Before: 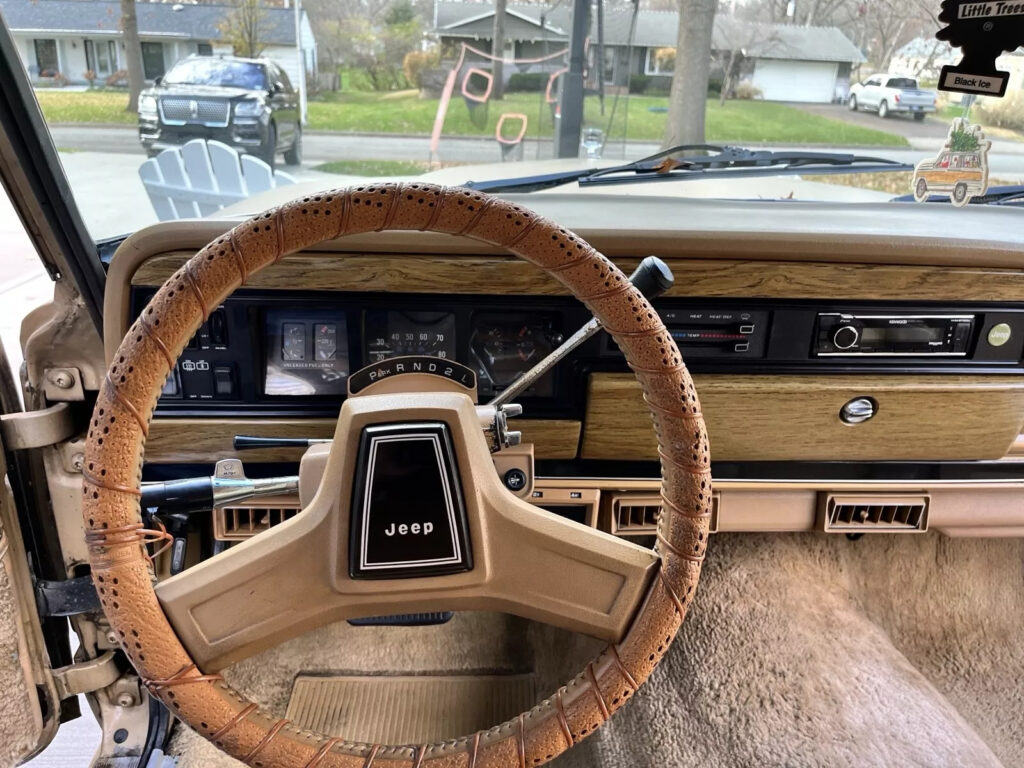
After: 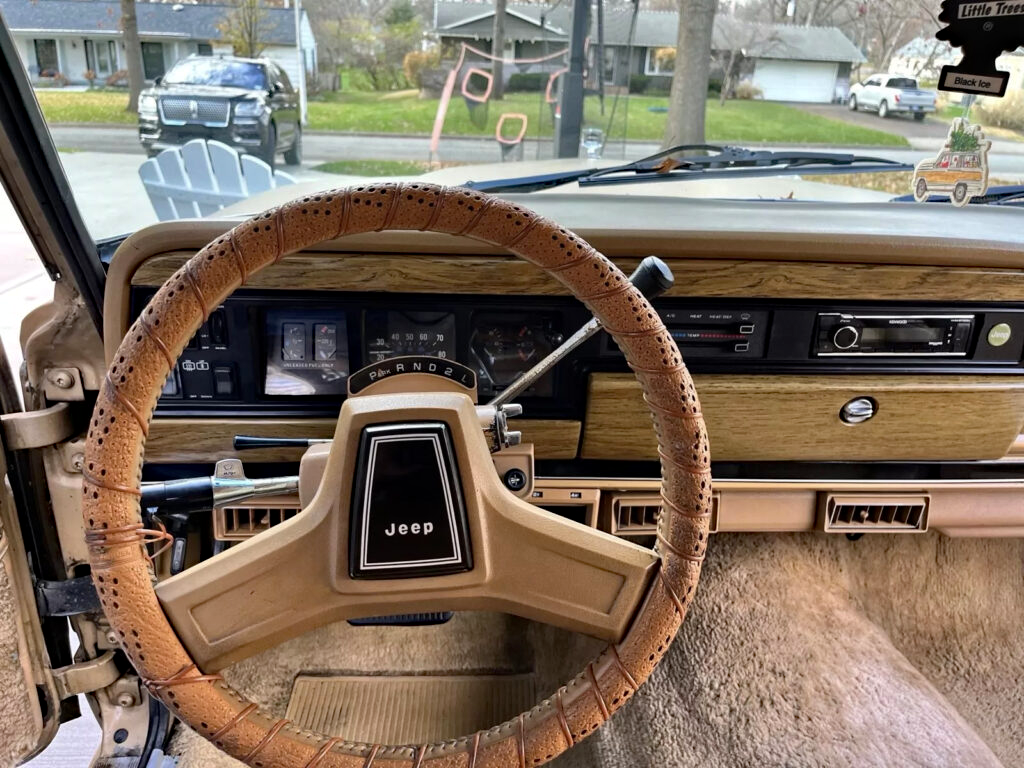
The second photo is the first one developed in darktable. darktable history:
haze removal: strength 0.288, distance 0.256, compatibility mode true, adaptive false
